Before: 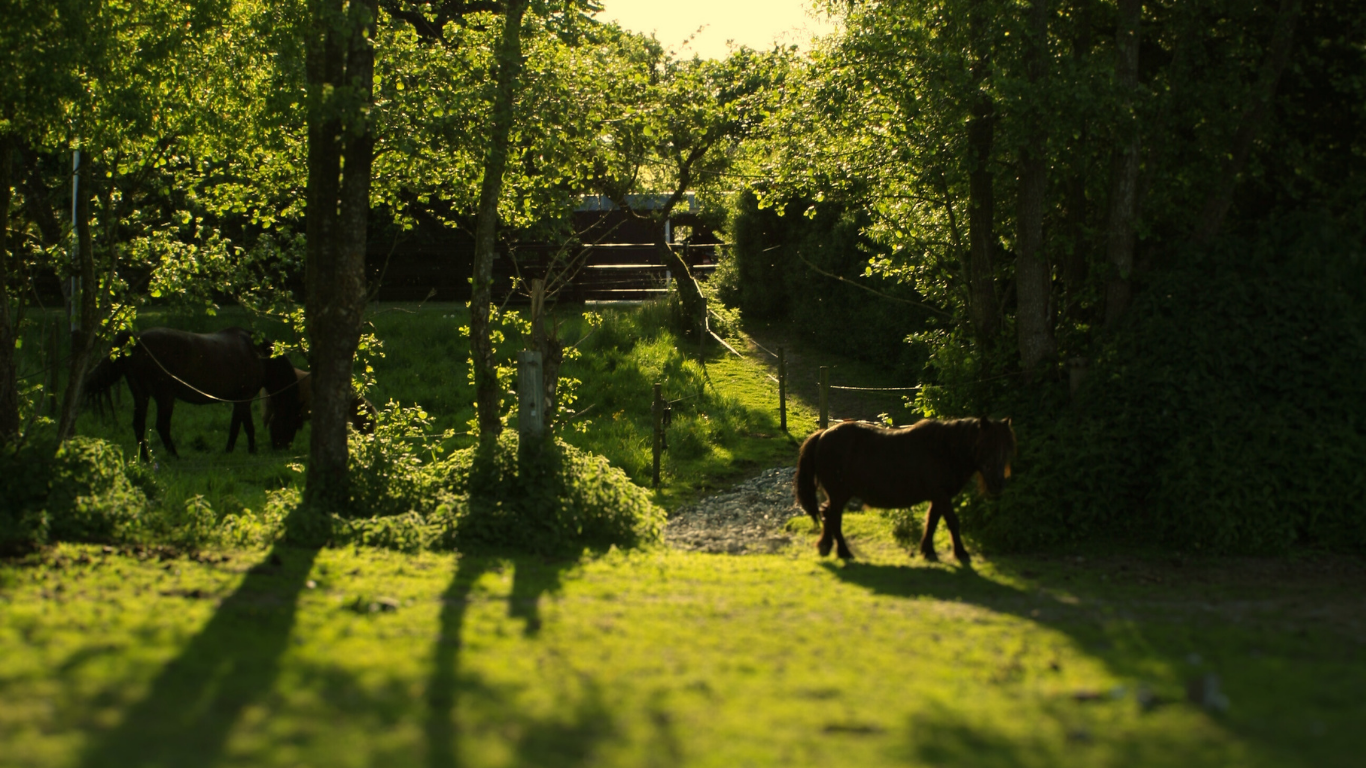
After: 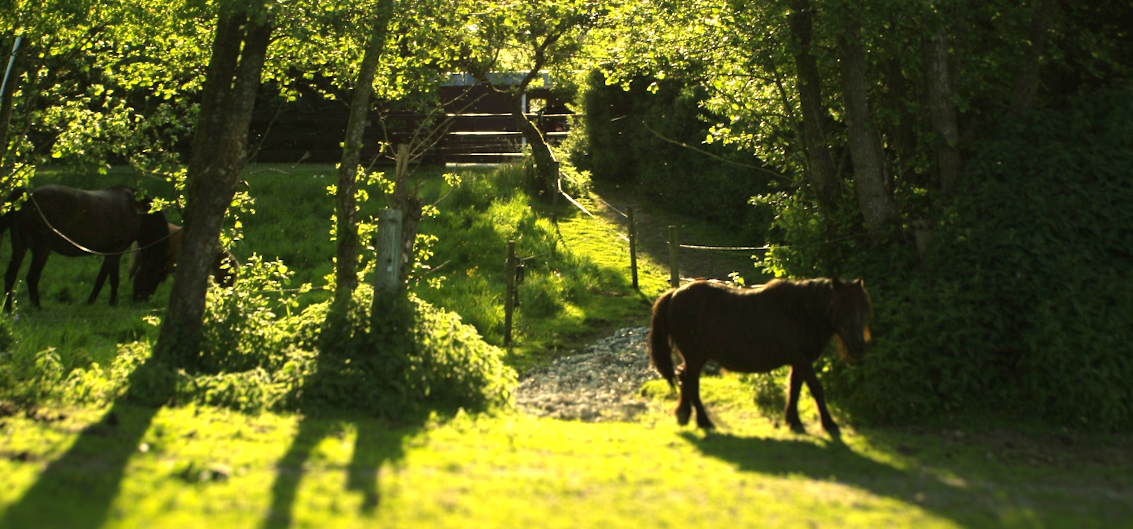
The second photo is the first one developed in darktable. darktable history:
exposure: black level correction 0, exposure 1 EV, compensate exposure bias true, compensate highlight preservation false
white balance: red 1, blue 1
rotate and perspective: rotation 0.72°, lens shift (vertical) -0.352, lens shift (horizontal) -0.051, crop left 0.152, crop right 0.859, crop top 0.019, crop bottom 0.964
crop and rotate: top 8.293%, bottom 20.996%
